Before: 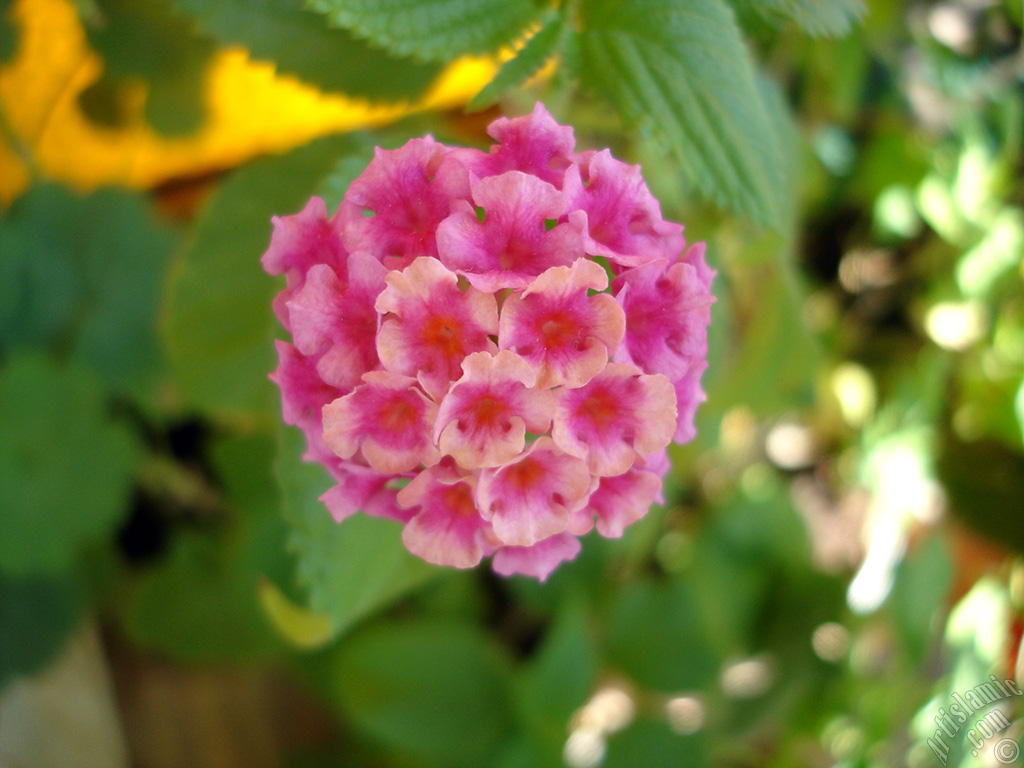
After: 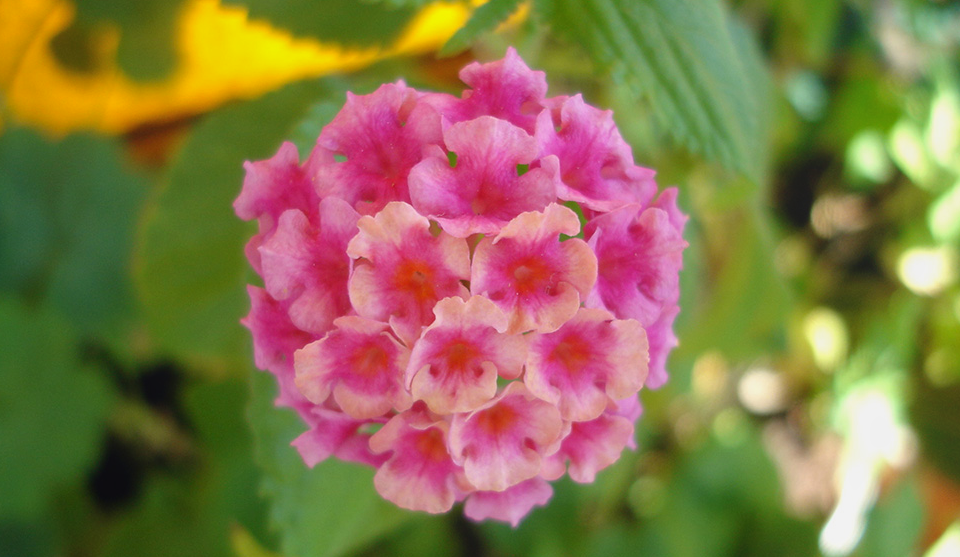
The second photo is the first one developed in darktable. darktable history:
crop: left 2.737%, top 7.287%, right 3.421%, bottom 20.179%
local contrast: highlights 48%, shadows 0%, detail 100%
